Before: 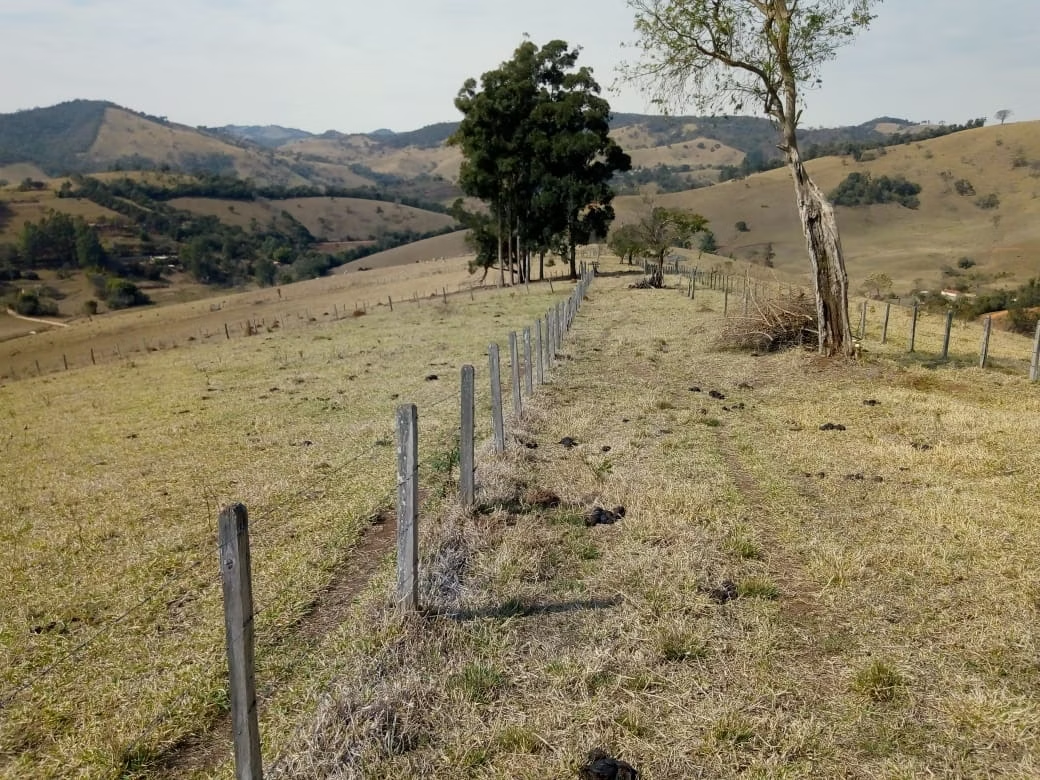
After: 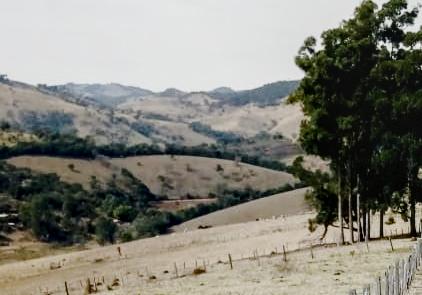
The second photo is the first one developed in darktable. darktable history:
crop: left 15.452%, top 5.459%, right 43.956%, bottom 56.62%
color balance rgb: shadows lift › chroma 1%, shadows lift › hue 113°, highlights gain › chroma 0.2%, highlights gain › hue 333°, perceptual saturation grading › global saturation 20%, perceptual saturation grading › highlights -50%, perceptual saturation grading › shadows 25%, contrast -10%
contrast brightness saturation: contrast 0.1, saturation -0.3
tone curve: curves: ch0 [(0, 0) (0.003, 0.019) (0.011, 0.021) (0.025, 0.023) (0.044, 0.026) (0.069, 0.037) (0.1, 0.059) (0.136, 0.088) (0.177, 0.138) (0.224, 0.199) (0.277, 0.279) (0.335, 0.376) (0.399, 0.481) (0.468, 0.581) (0.543, 0.658) (0.623, 0.735) (0.709, 0.8) (0.801, 0.861) (0.898, 0.928) (1, 1)], preserve colors none
shadows and highlights: shadows -30, highlights 30
local contrast: detail 130%
